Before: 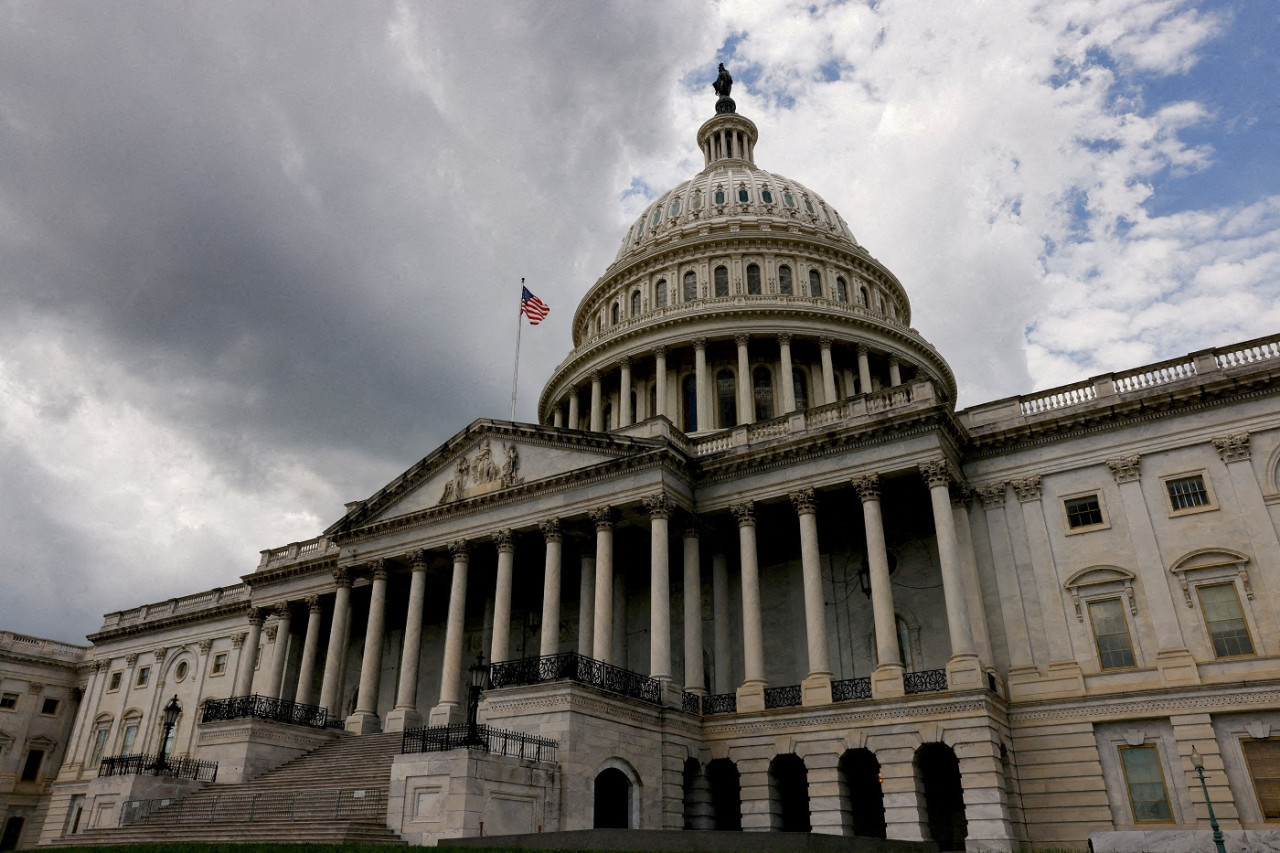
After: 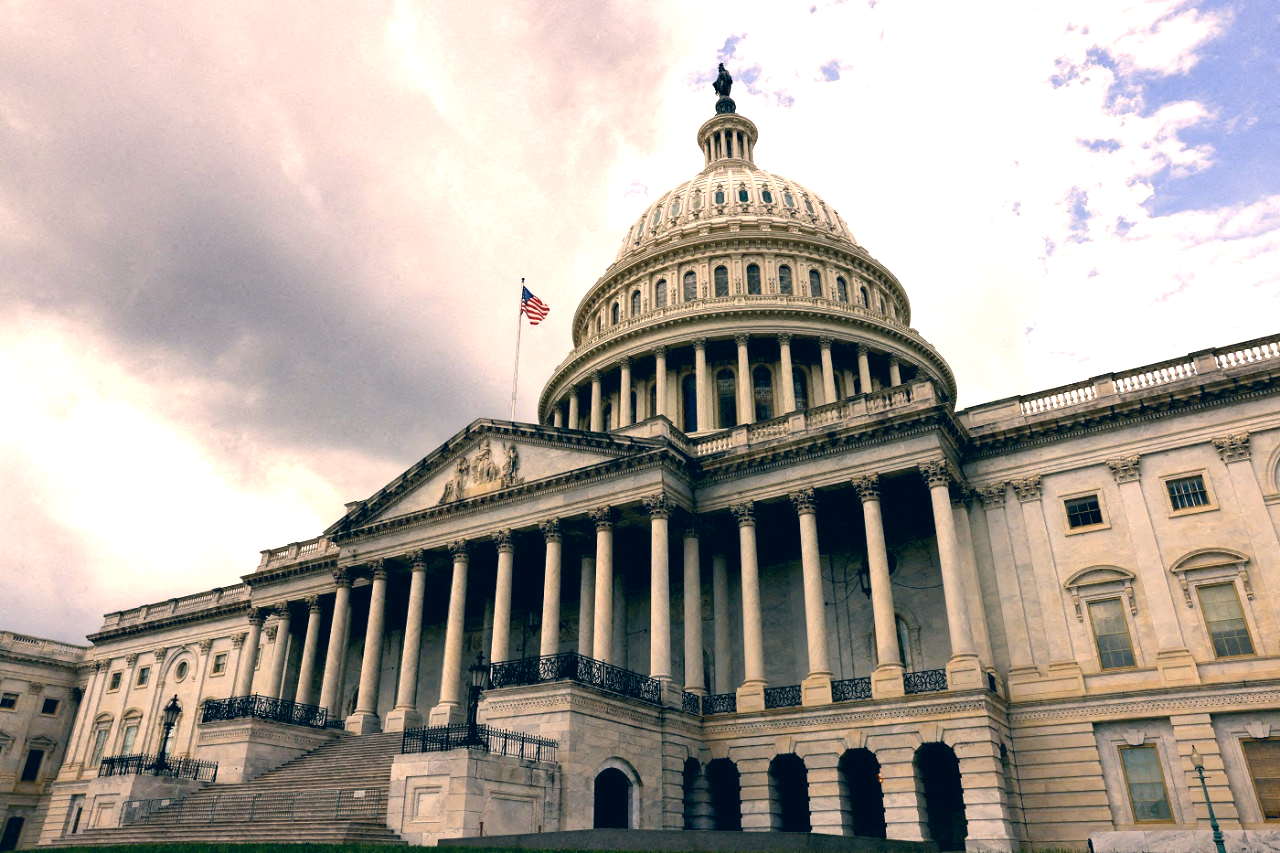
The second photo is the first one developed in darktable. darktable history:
color correction: highlights a* 10.28, highlights b* 14.86, shadows a* -10.07, shadows b* -14.82
exposure: black level correction 0, exposure 1.182 EV, compensate exposure bias true, compensate highlight preservation false
